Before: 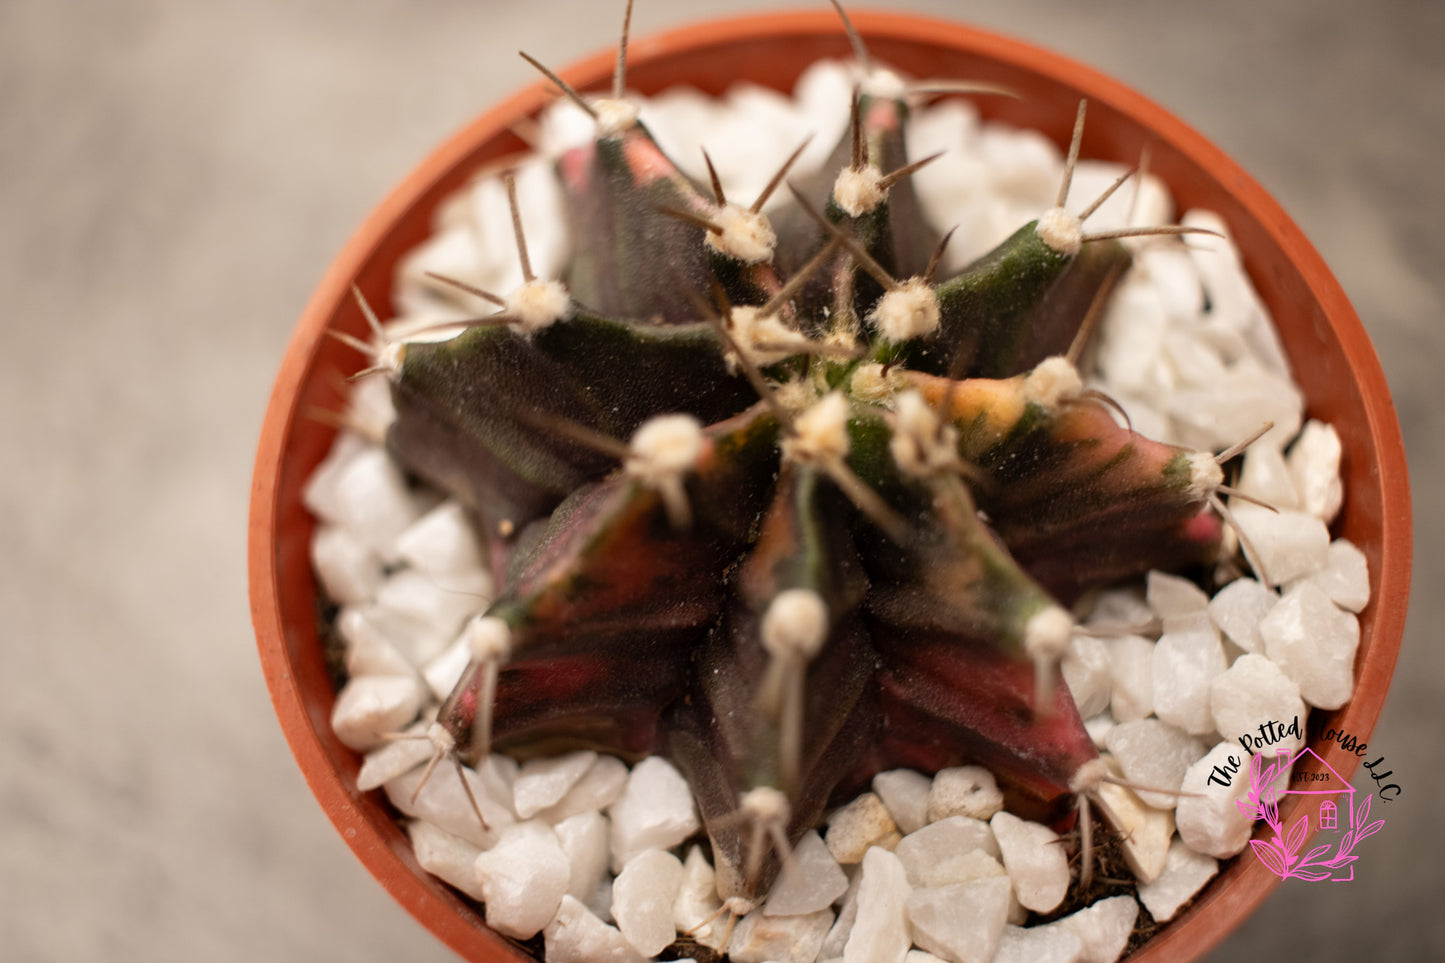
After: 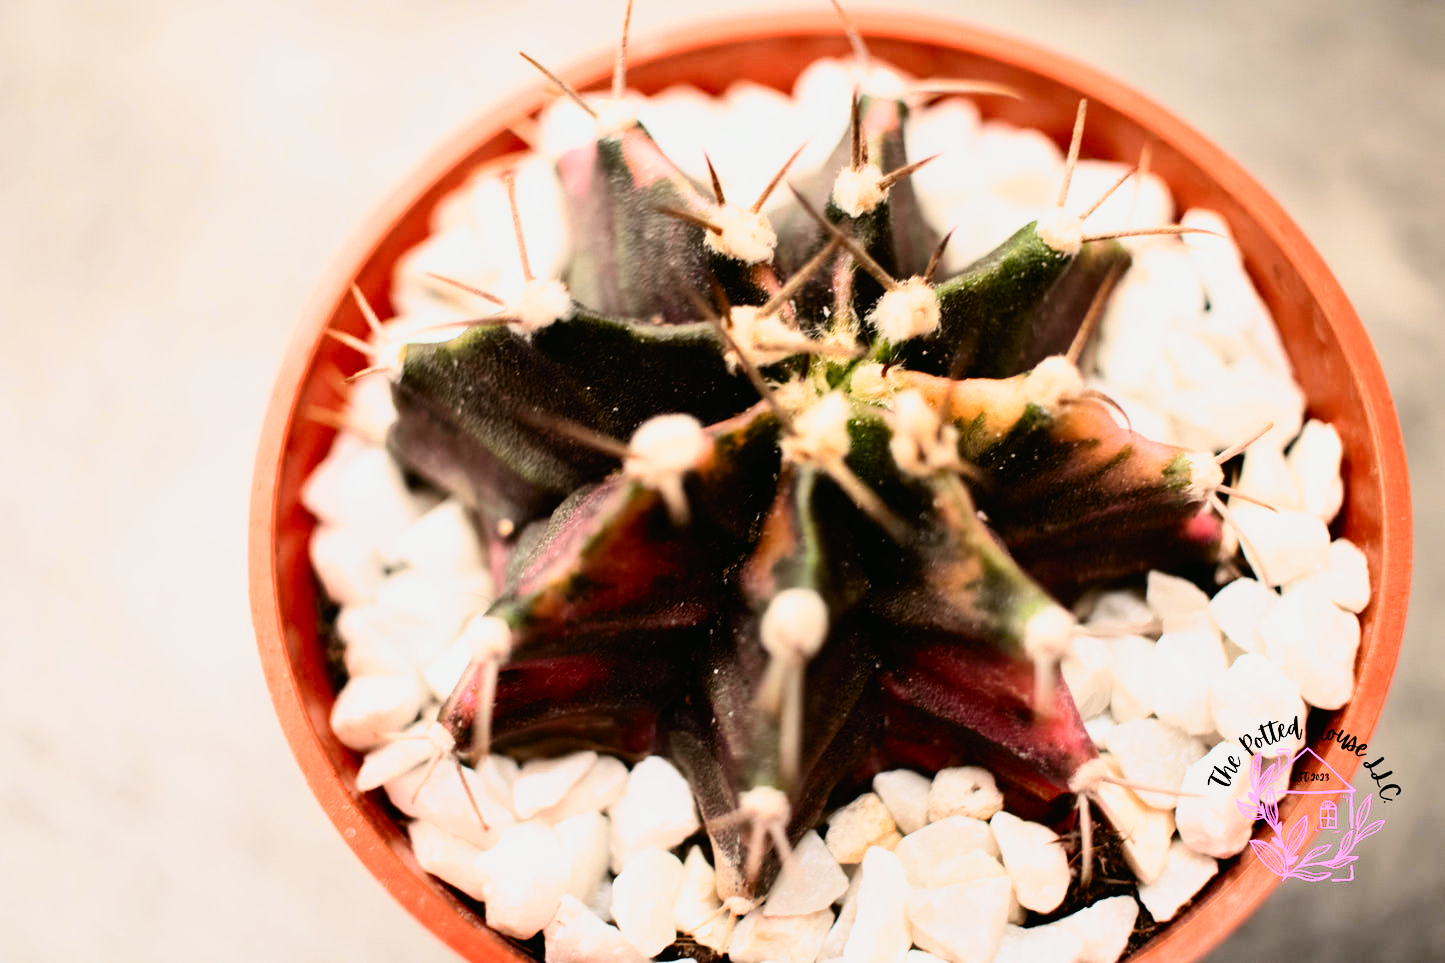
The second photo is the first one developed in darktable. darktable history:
filmic rgb: middle gray luminance 21.73%, black relative exposure -14 EV, white relative exposure 2.96 EV, threshold 6 EV, target black luminance 0%, hardness 8.81, latitude 59.69%, contrast 1.208, highlights saturation mix 5%, shadows ↔ highlights balance 41.6%, add noise in highlights 0, color science v3 (2019), use custom middle-gray values true, iterations of high-quality reconstruction 0, contrast in highlights soft, enable highlight reconstruction true
tone curve: curves: ch0 [(0, 0.012) (0.031, 0.02) (0.12, 0.083) (0.193, 0.171) (0.277, 0.279) (0.45, 0.52) (0.568, 0.676) (0.678, 0.777) (0.875, 0.92) (1, 0.965)]; ch1 [(0, 0) (0.243, 0.245) (0.402, 0.41) (0.493, 0.486) (0.508, 0.507) (0.531, 0.53) (0.551, 0.564) (0.646, 0.672) (0.694, 0.732) (1, 1)]; ch2 [(0, 0) (0.249, 0.216) (0.356, 0.343) (0.424, 0.442) (0.476, 0.482) (0.498, 0.502) (0.517, 0.517) (0.532, 0.545) (0.562, 0.575) (0.614, 0.644) (0.706, 0.748) (0.808, 0.809) (0.991, 0.968)], color space Lab, independent channels, preserve colors none
white balance: red 0.974, blue 1.044
contrast brightness saturation: contrast 0.2, brightness 0.16, saturation 0.22
exposure: exposure 0.6 EV, compensate highlight preservation false
